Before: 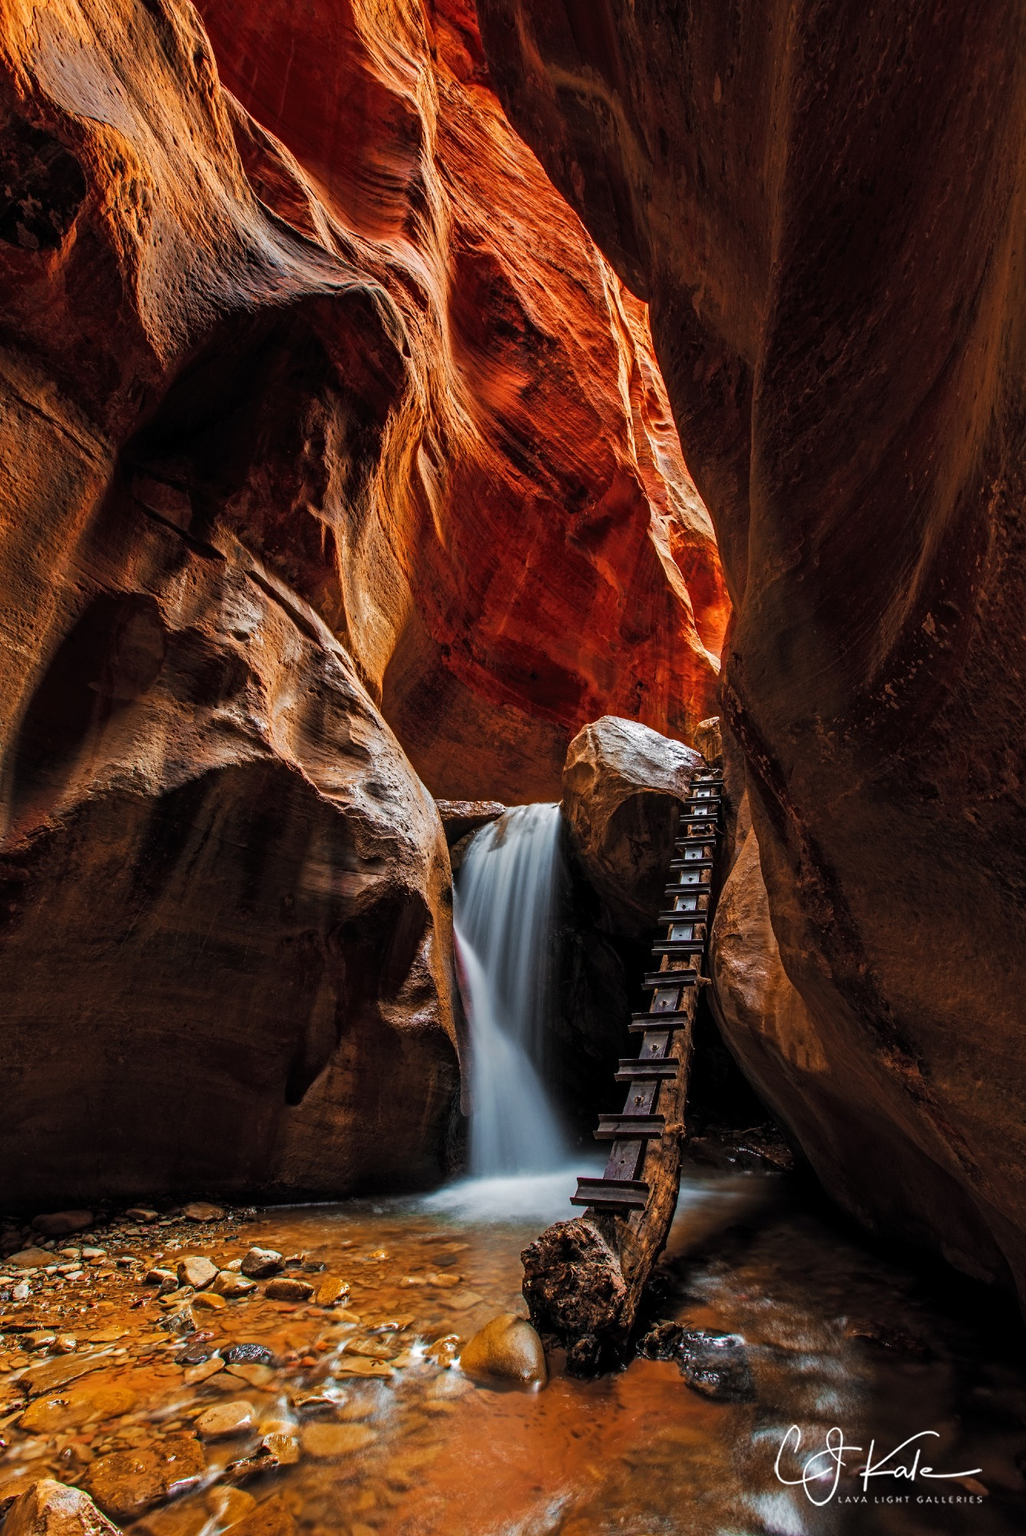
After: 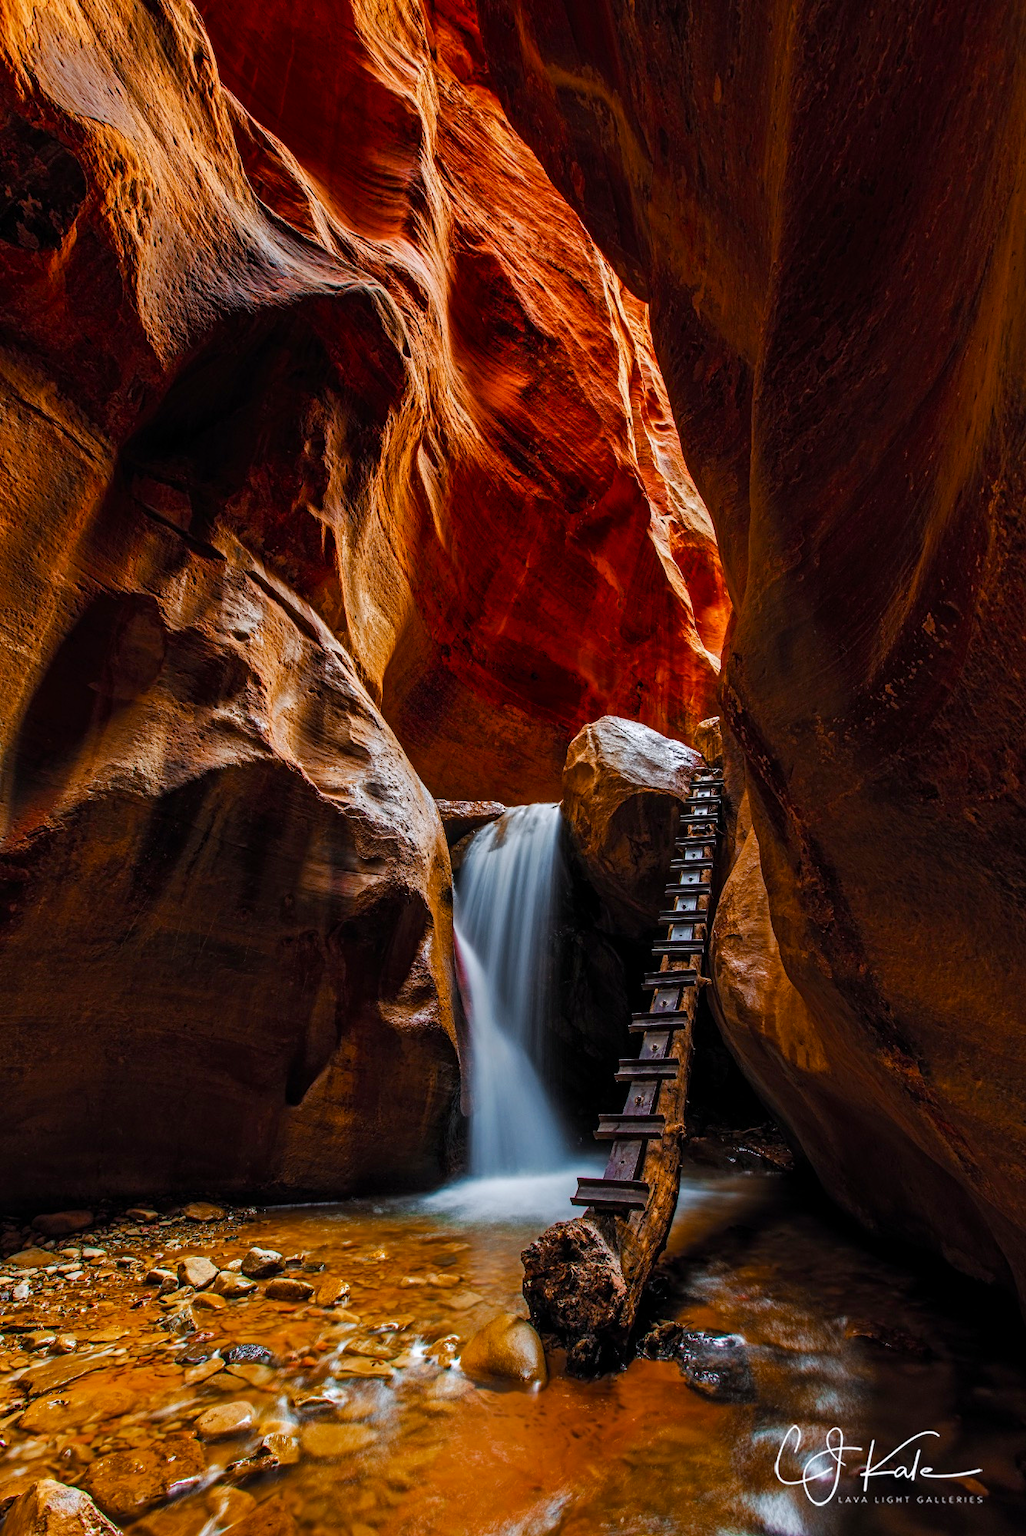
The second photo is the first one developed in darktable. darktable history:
color balance rgb: perceptual saturation grading › global saturation 20%, perceptual saturation grading › highlights -25%, perceptual saturation grading › shadows 50%
white balance: red 0.983, blue 1.036
